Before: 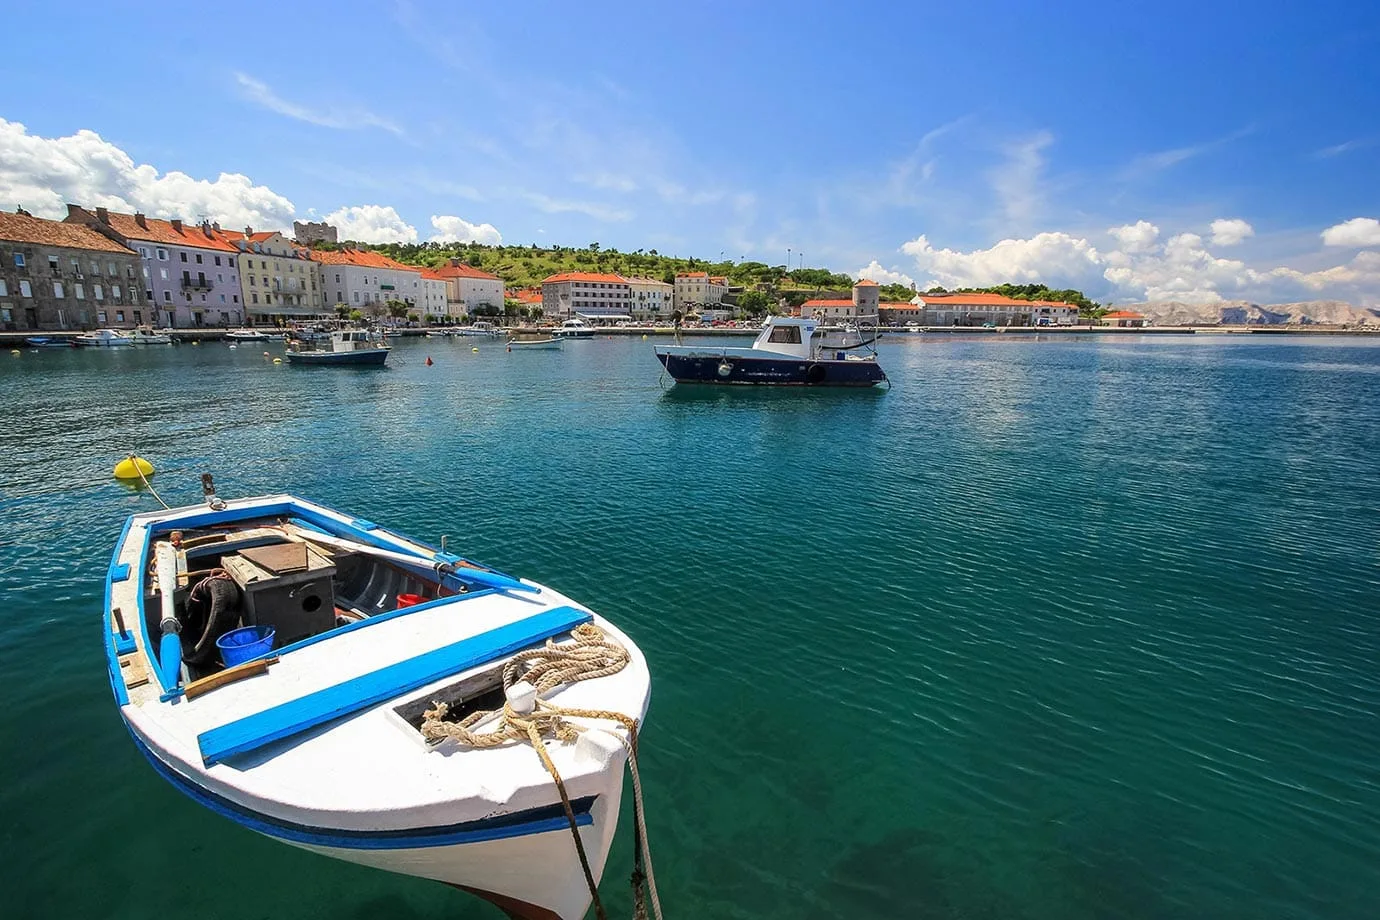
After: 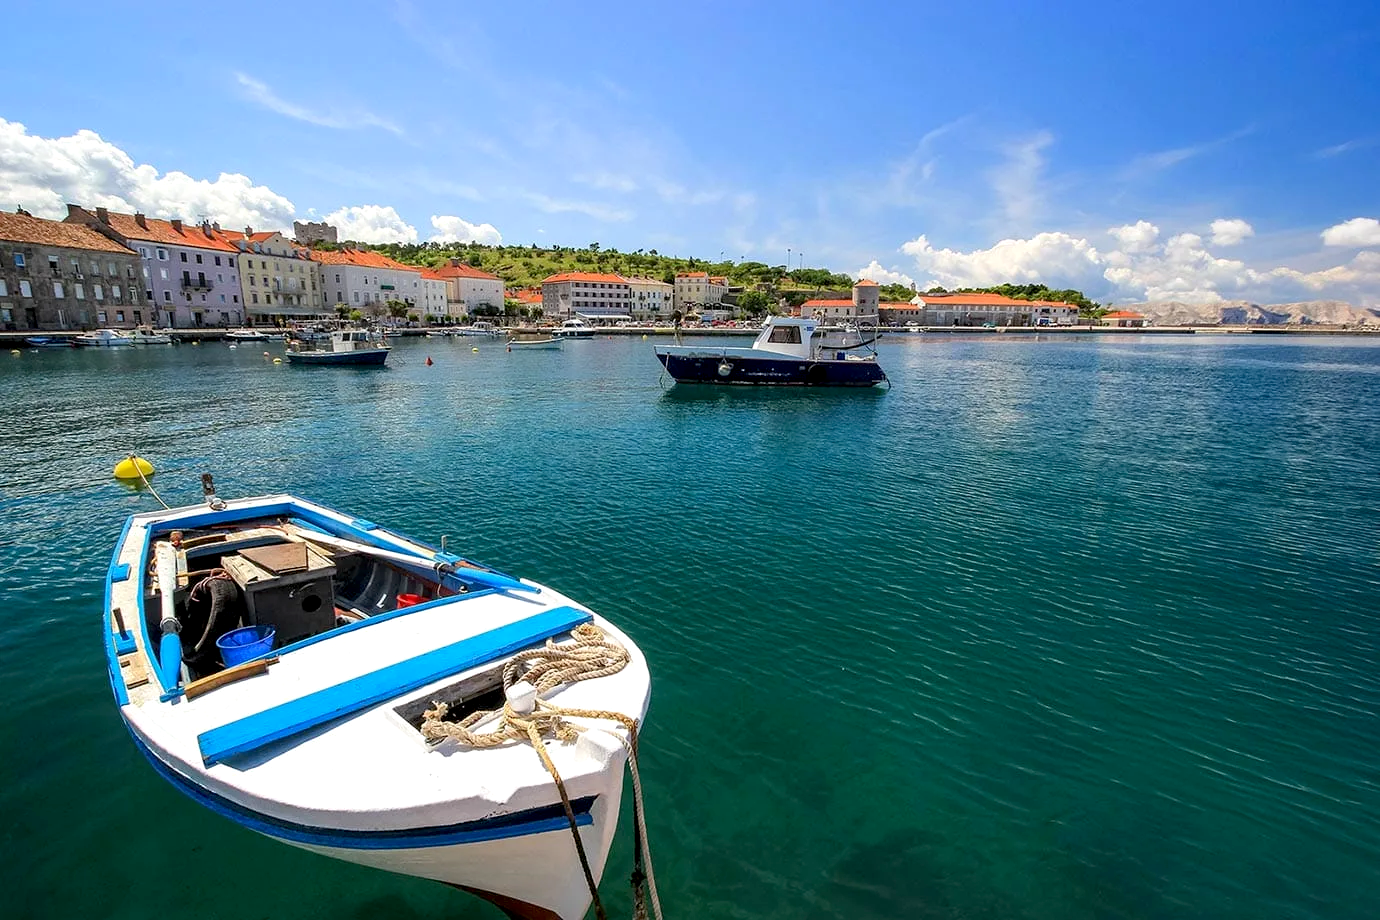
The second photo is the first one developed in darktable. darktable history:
exposure: black level correction 0.007, exposure 0.156 EV, compensate highlight preservation false
